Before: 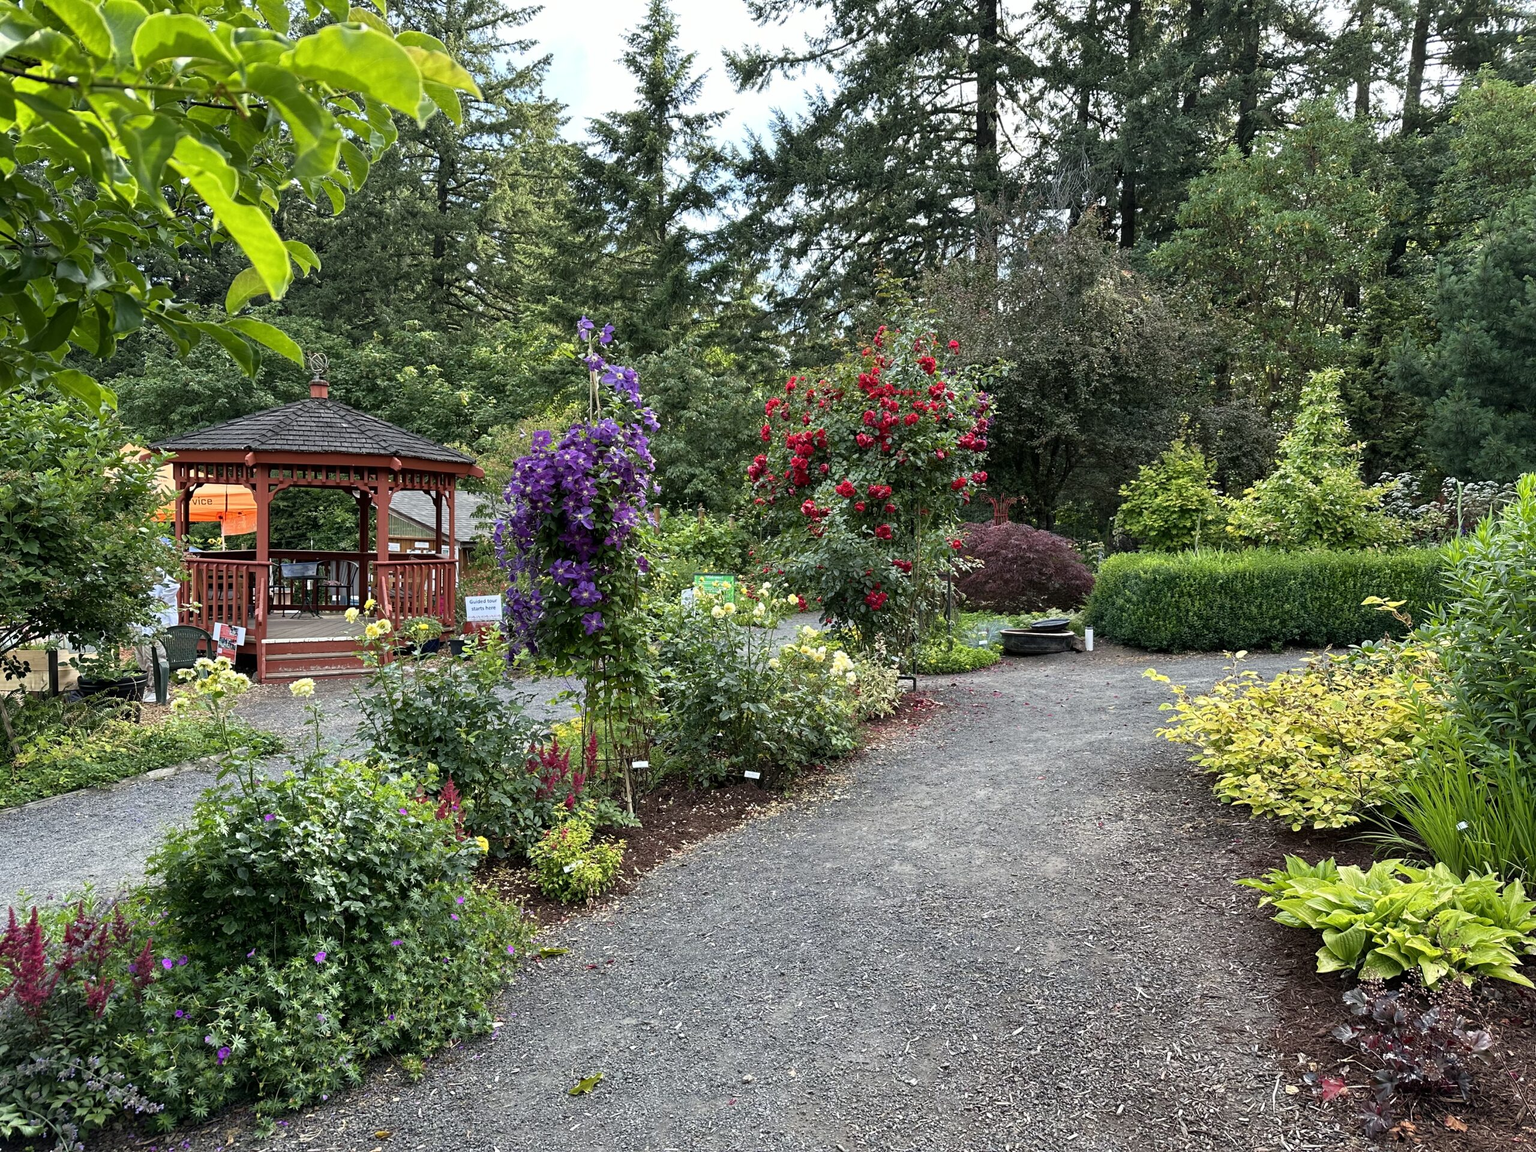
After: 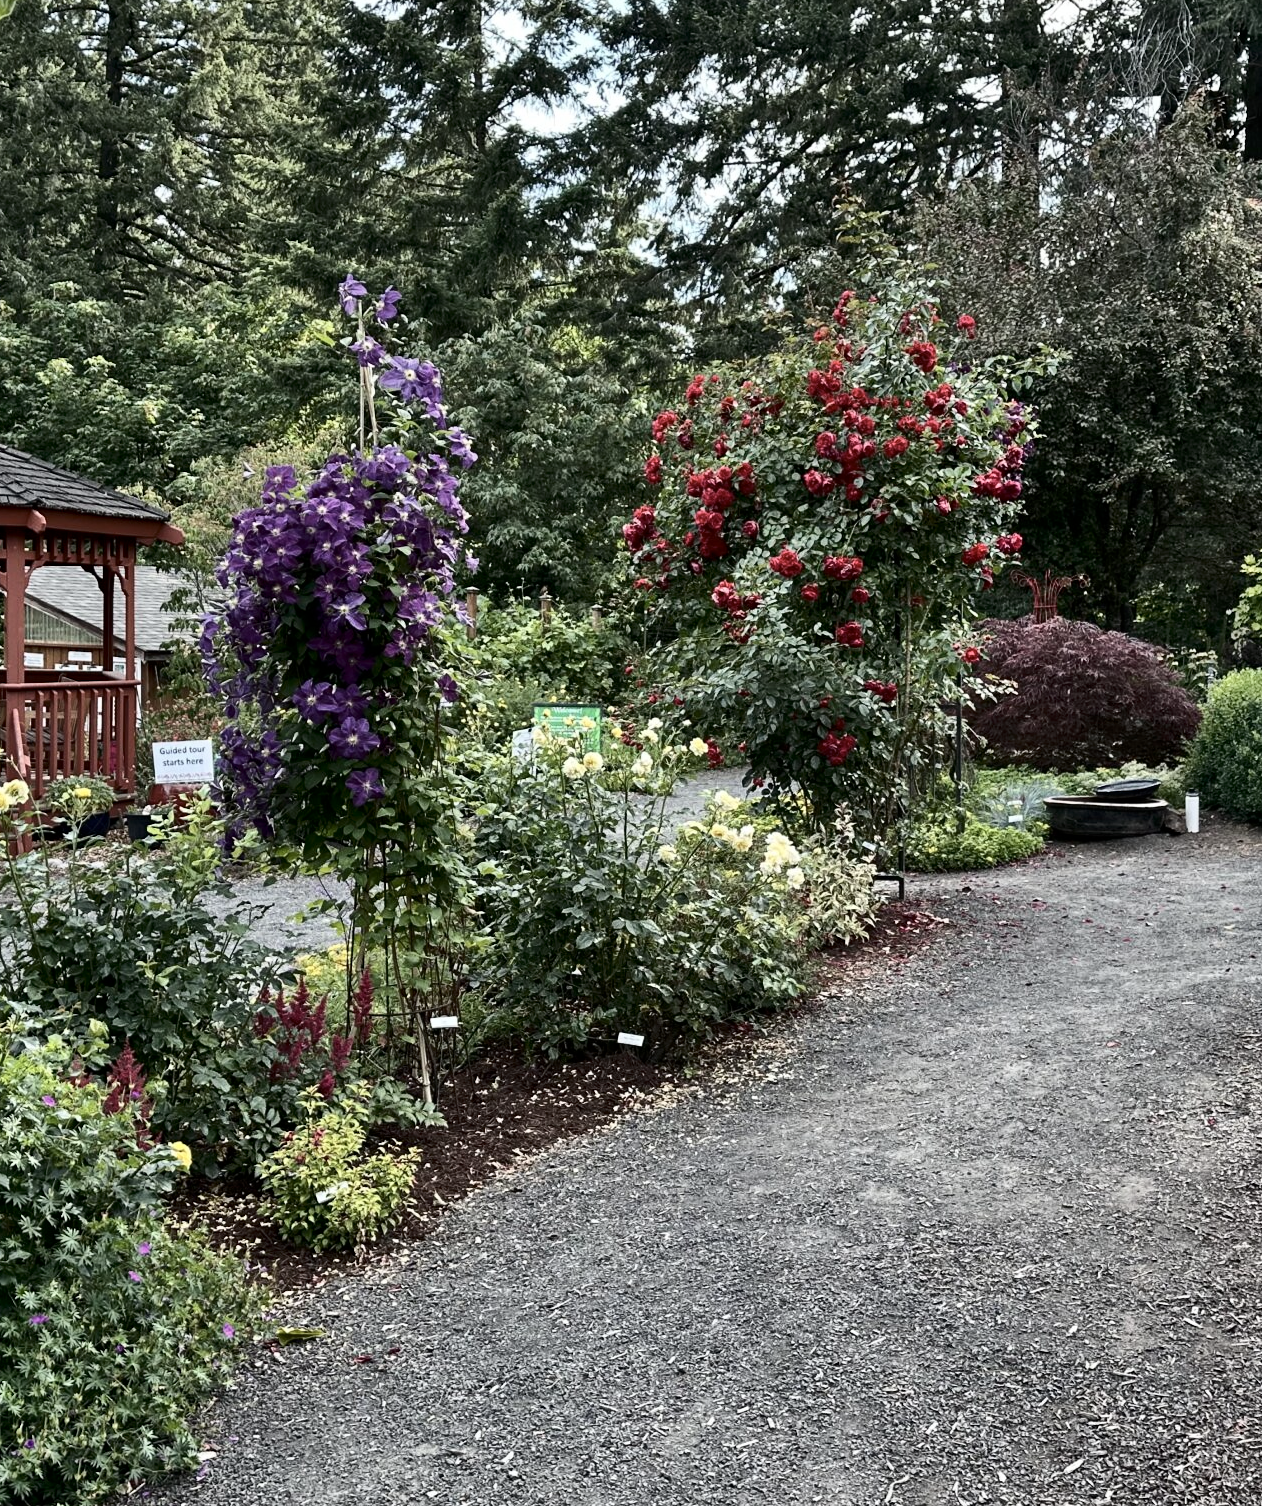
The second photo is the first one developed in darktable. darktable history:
contrast brightness saturation: contrast 0.2, brightness -0.101, saturation 0.104
color correction: highlights b* 0.052, saturation 0.532
shadows and highlights: low approximation 0.01, soften with gaussian
crop and rotate: angle 0.018°, left 24.351%, top 13.157%, right 26.322%, bottom 8.324%
